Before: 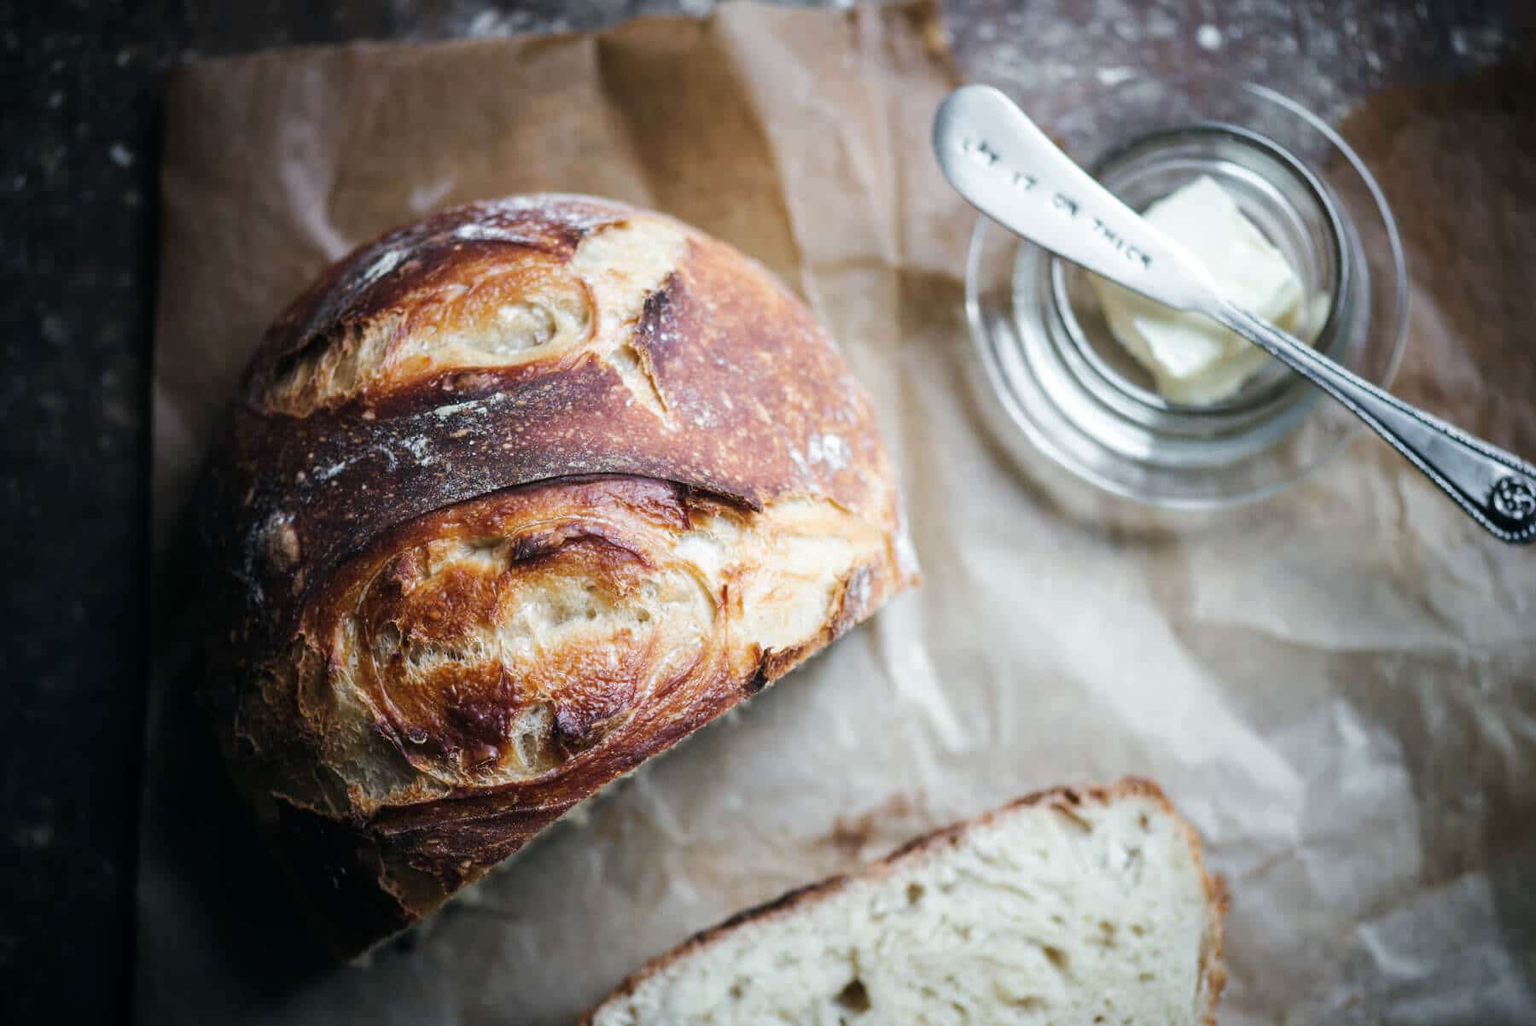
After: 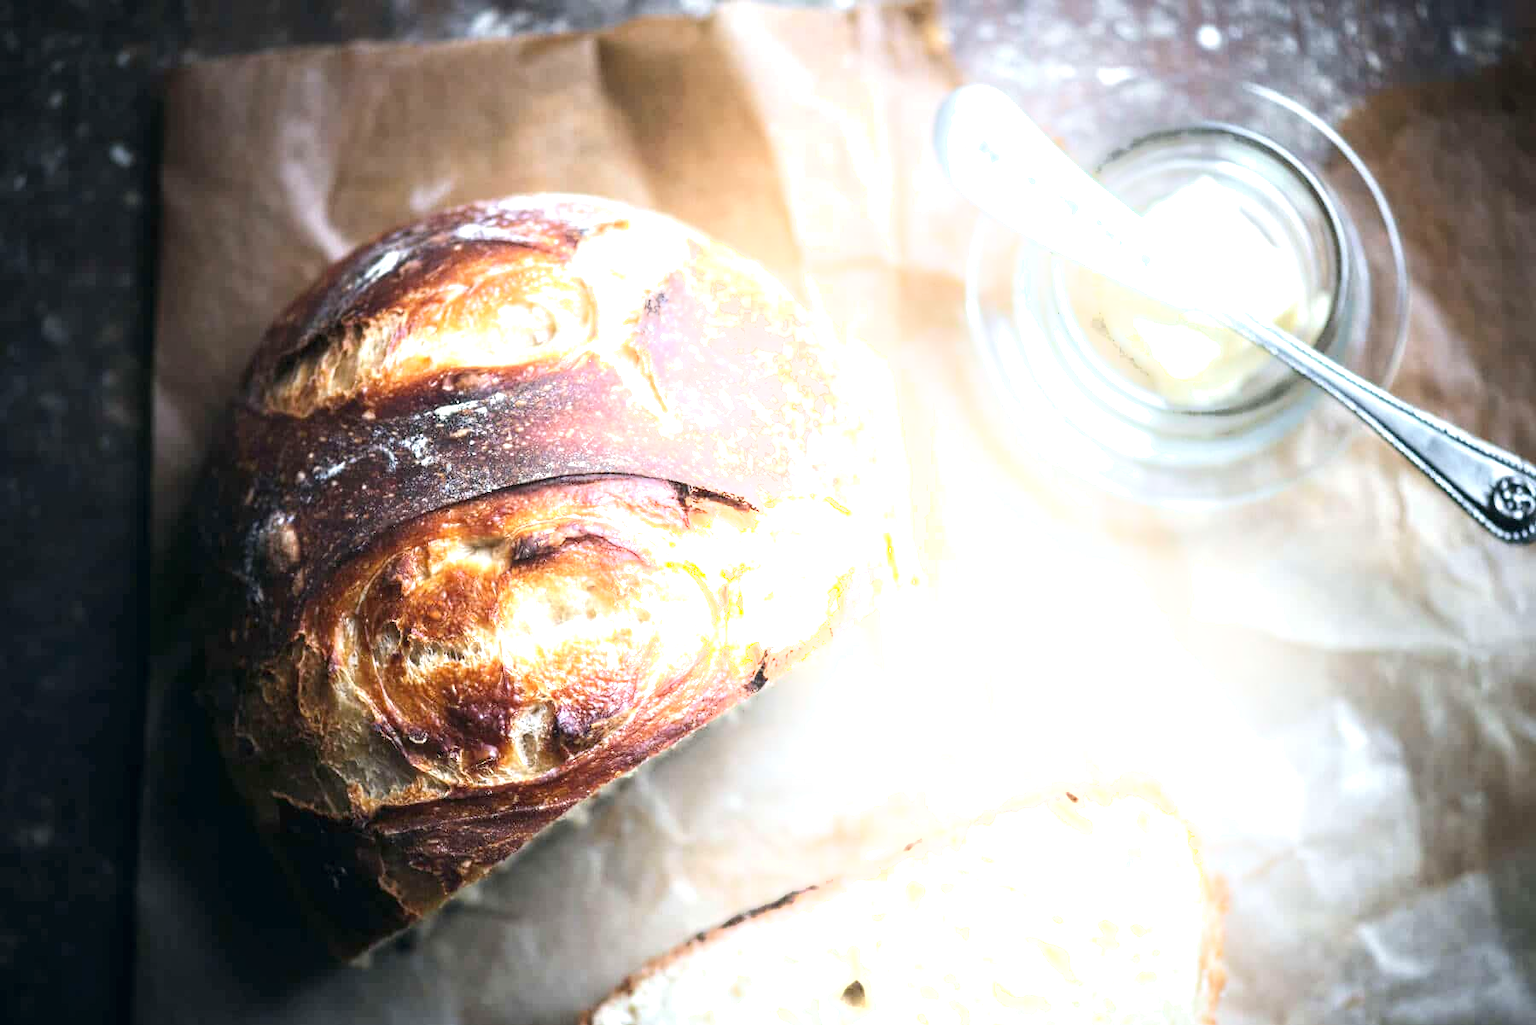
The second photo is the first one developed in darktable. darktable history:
exposure: black level correction 0, exposure 1.2 EV, compensate highlight preservation false
shadows and highlights: shadows -24.28, highlights 49.77, soften with gaussian
